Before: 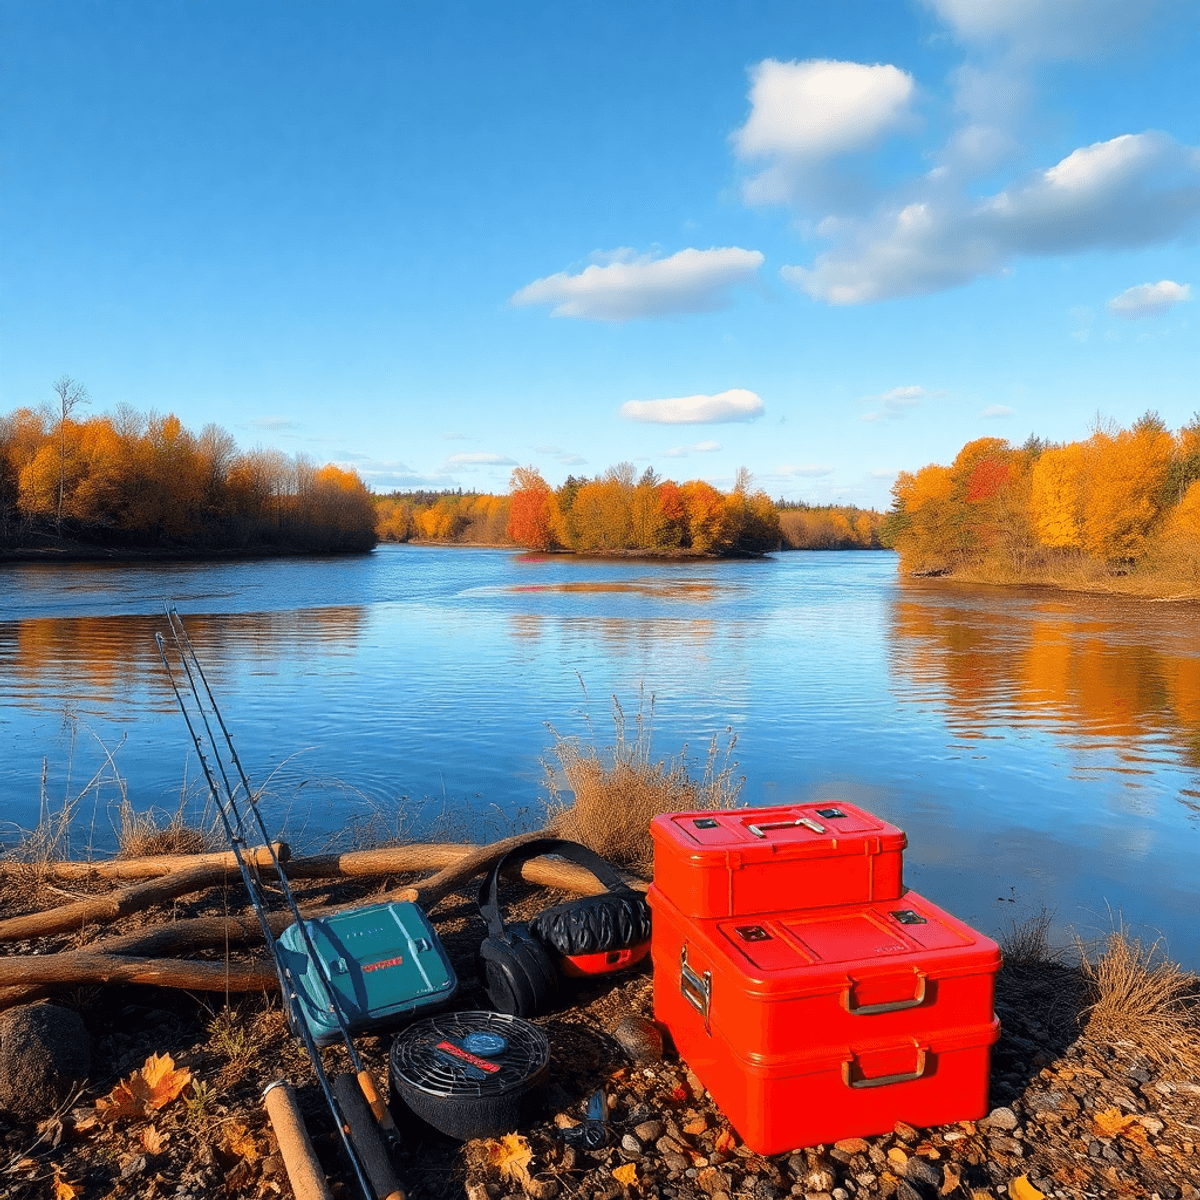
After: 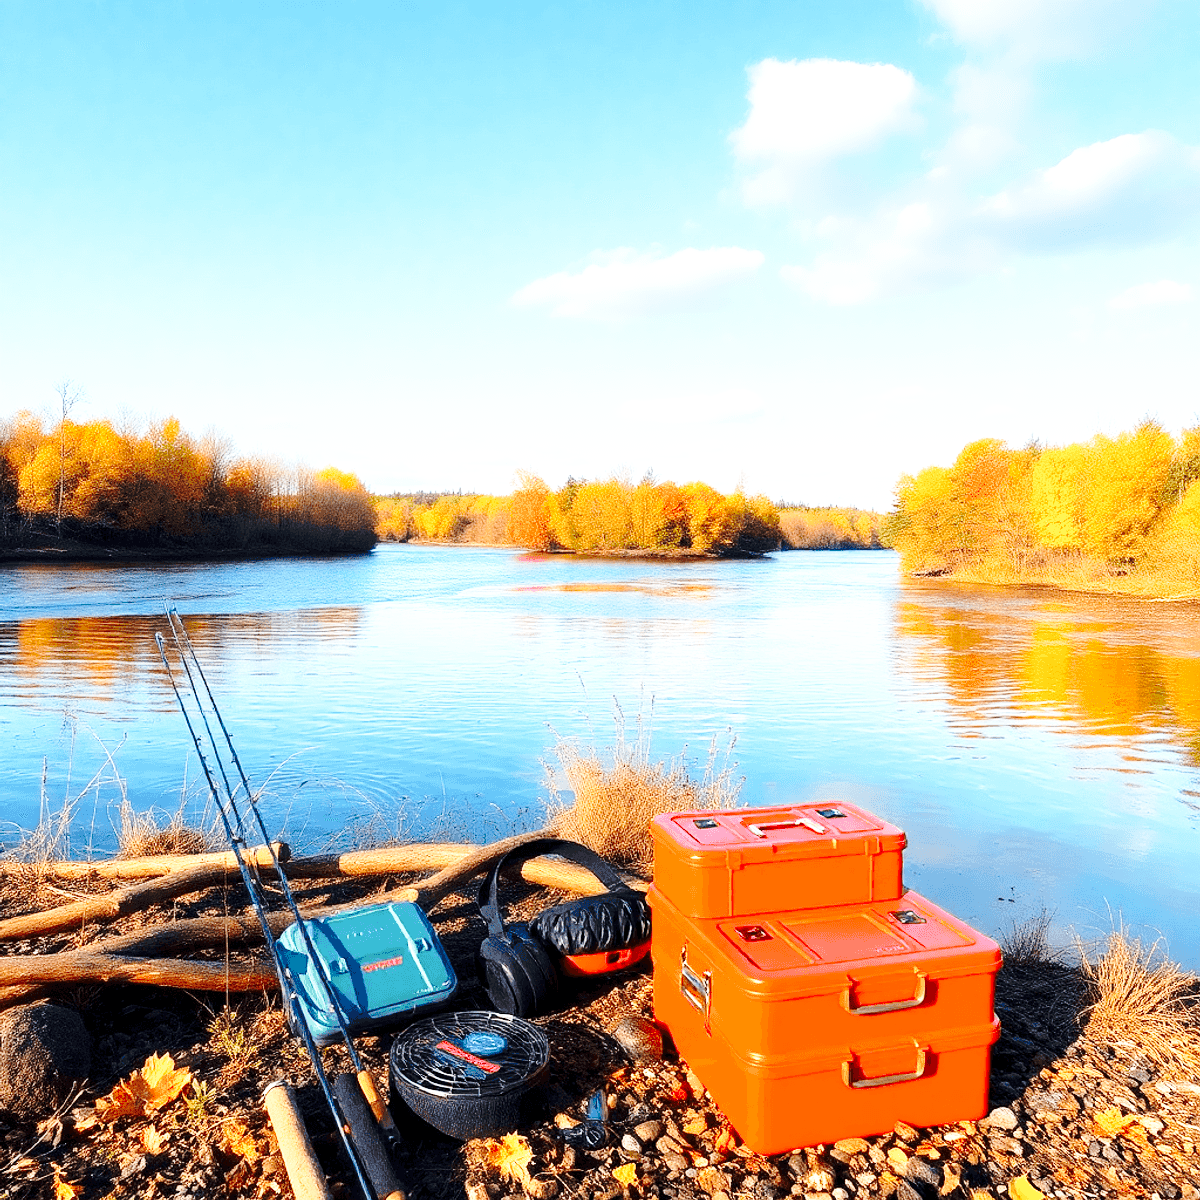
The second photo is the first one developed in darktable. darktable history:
base curve: curves: ch0 [(0, 0) (0.032, 0.037) (0.105, 0.228) (0.435, 0.76) (0.856, 0.983) (1, 1)], preserve colors none
exposure: black level correction 0.002, exposure 0.675 EV, compensate highlight preservation false
